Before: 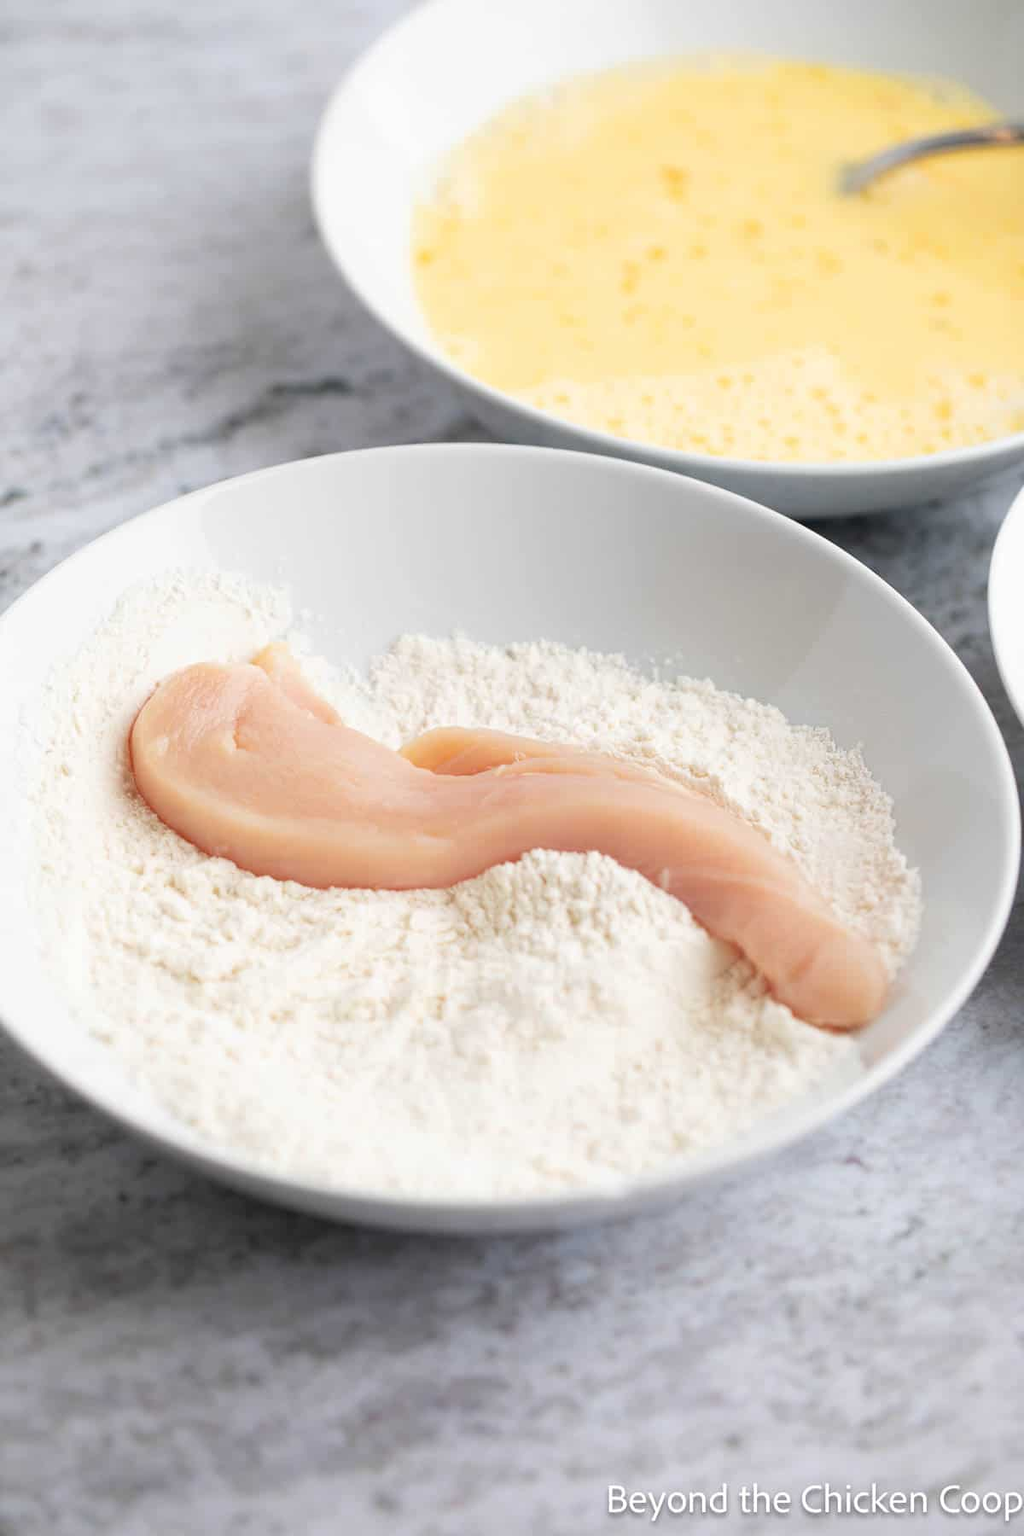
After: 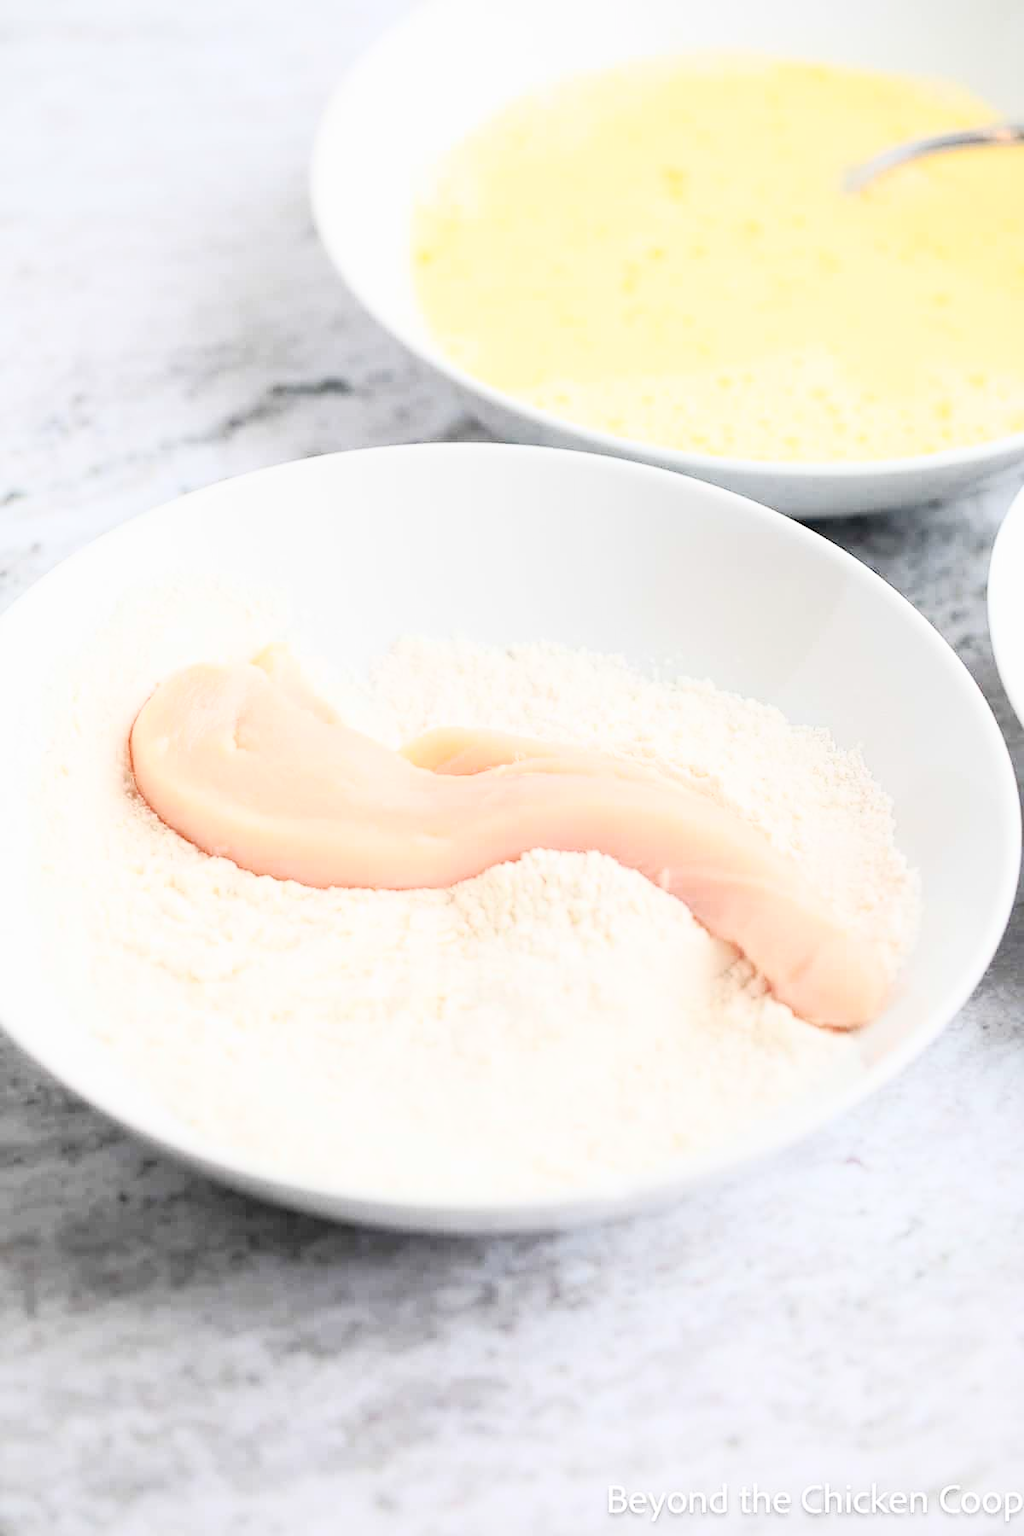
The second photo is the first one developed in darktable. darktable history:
contrast brightness saturation: contrast 0.385, brightness 0.538
tone curve: curves: ch0 [(0.003, 0) (0.066, 0.023) (0.149, 0.094) (0.264, 0.238) (0.395, 0.421) (0.517, 0.56) (0.688, 0.743) (0.813, 0.846) (1, 1)]; ch1 [(0, 0) (0.164, 0.115) (0.337, 0.332) (0.39, 0.398) (0.464, 0.461) (0.501, 0.5) (0.507, 0.503) (0.534, 0.537) (0.577, 0.59) (0.652, 0.681) (0.733, 0.749) (0.811, 0.796) (1, 1)]; ch2 [(0, 0) (0.337, 0.382) (0.464, 0.476) (0.501, 0.502) (0.527, 0.54) (0.551, 0.565) (0.6, 0.59) (0.687, 0.675) (1, 1)], preserve colors none
sharpen: amount 0.208
exposure: exposure -0.158 EV, compensate highlight preservation false
